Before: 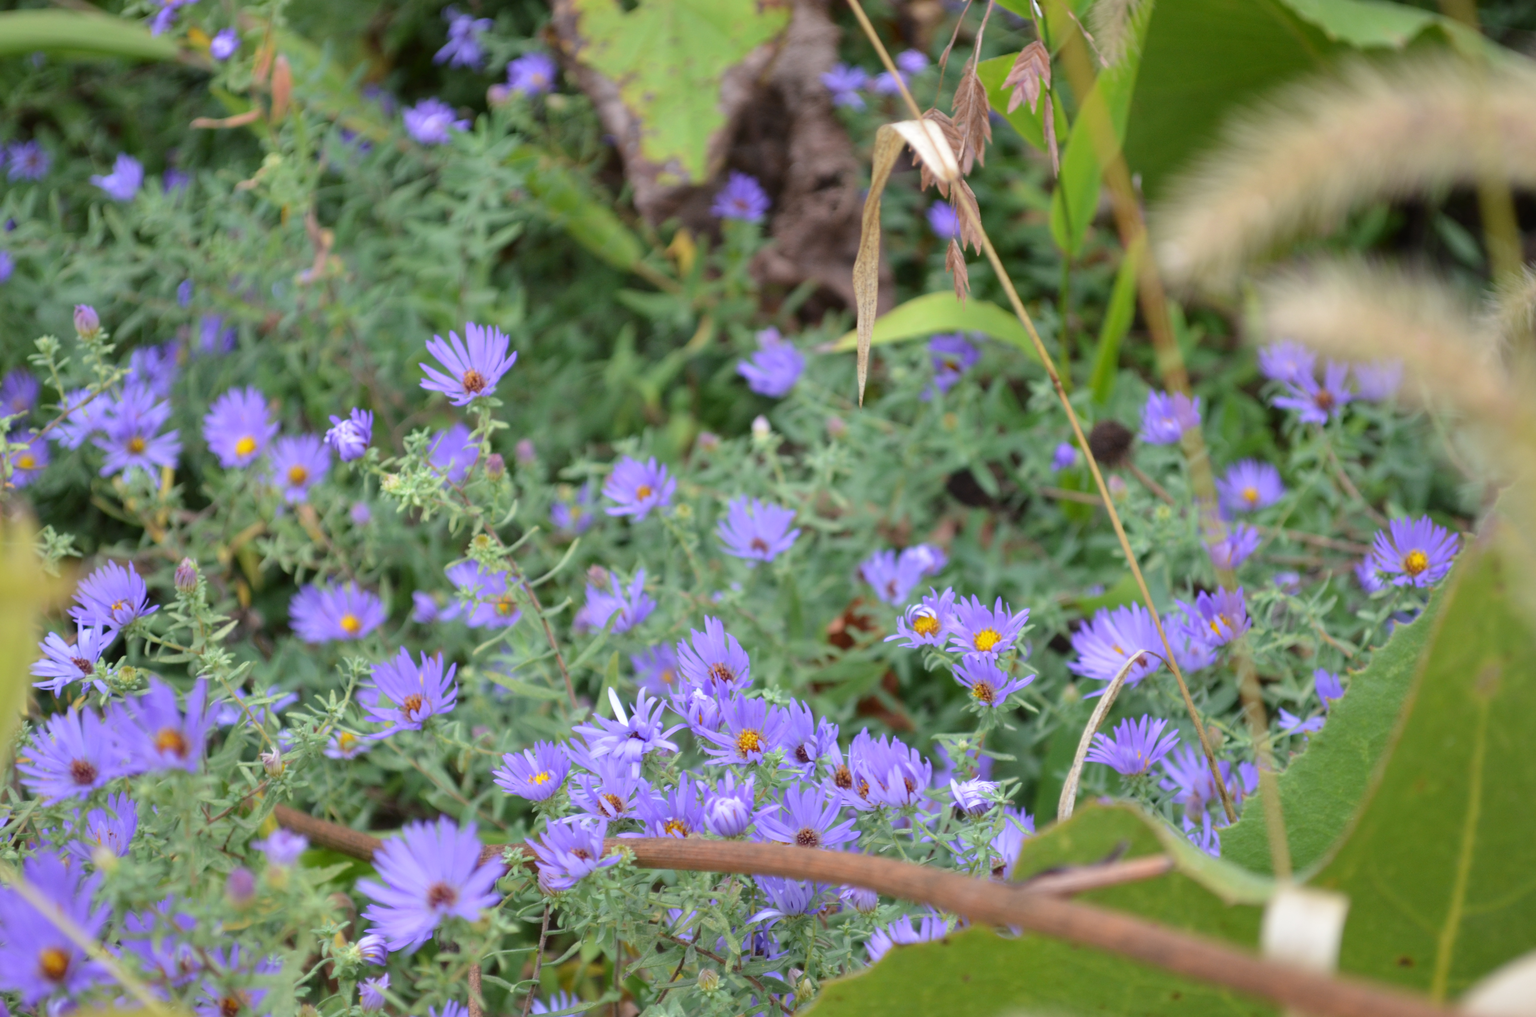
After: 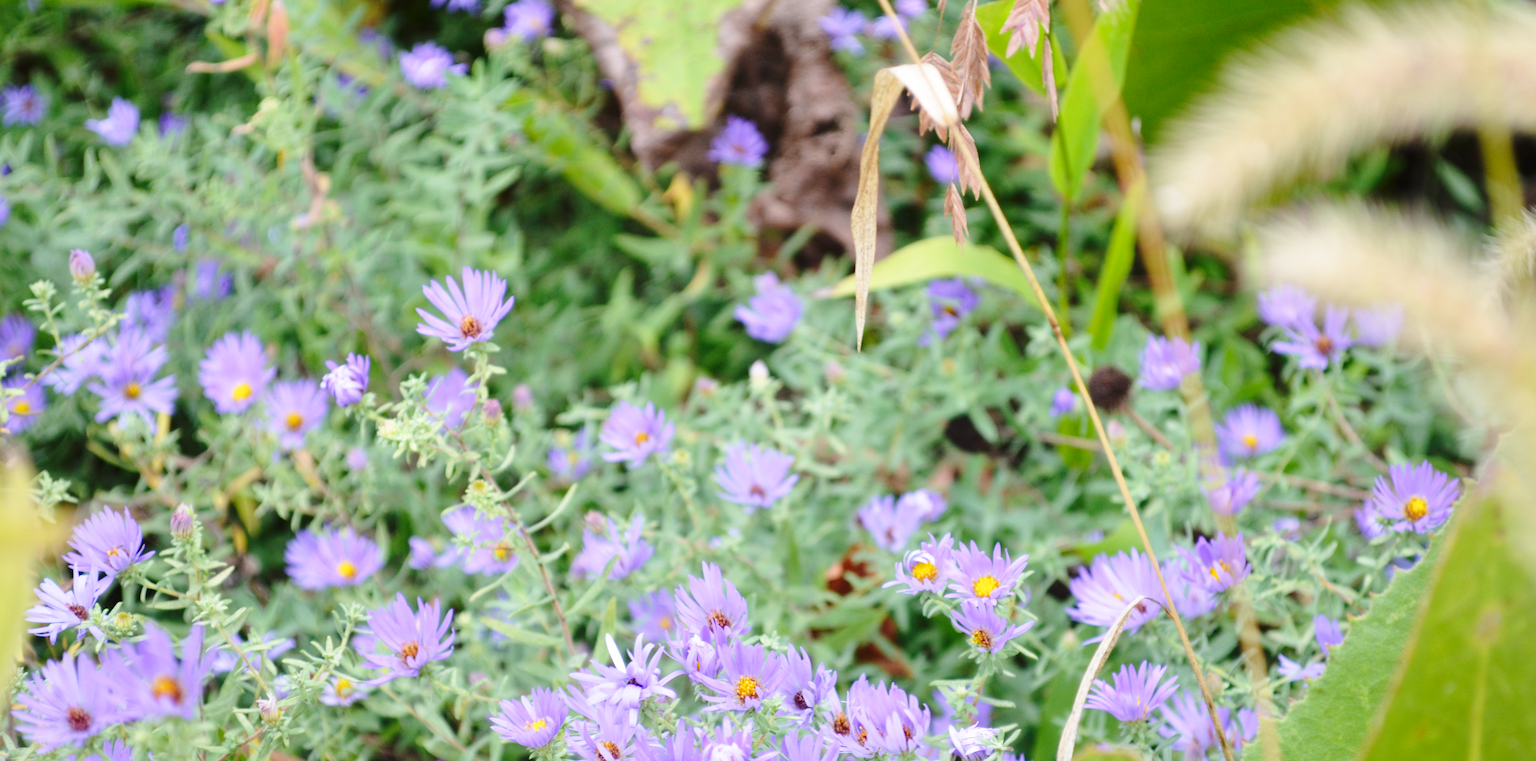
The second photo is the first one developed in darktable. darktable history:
crop: left 0.335%, top 5.561%, bottom 19.835%
base curve: curves: ch0 [(0, 0) (0.028, 0.03) (0.121, 0.232) (0.46, 0.748) (0.859, 0.968) (1, 1)], preserve colors none
